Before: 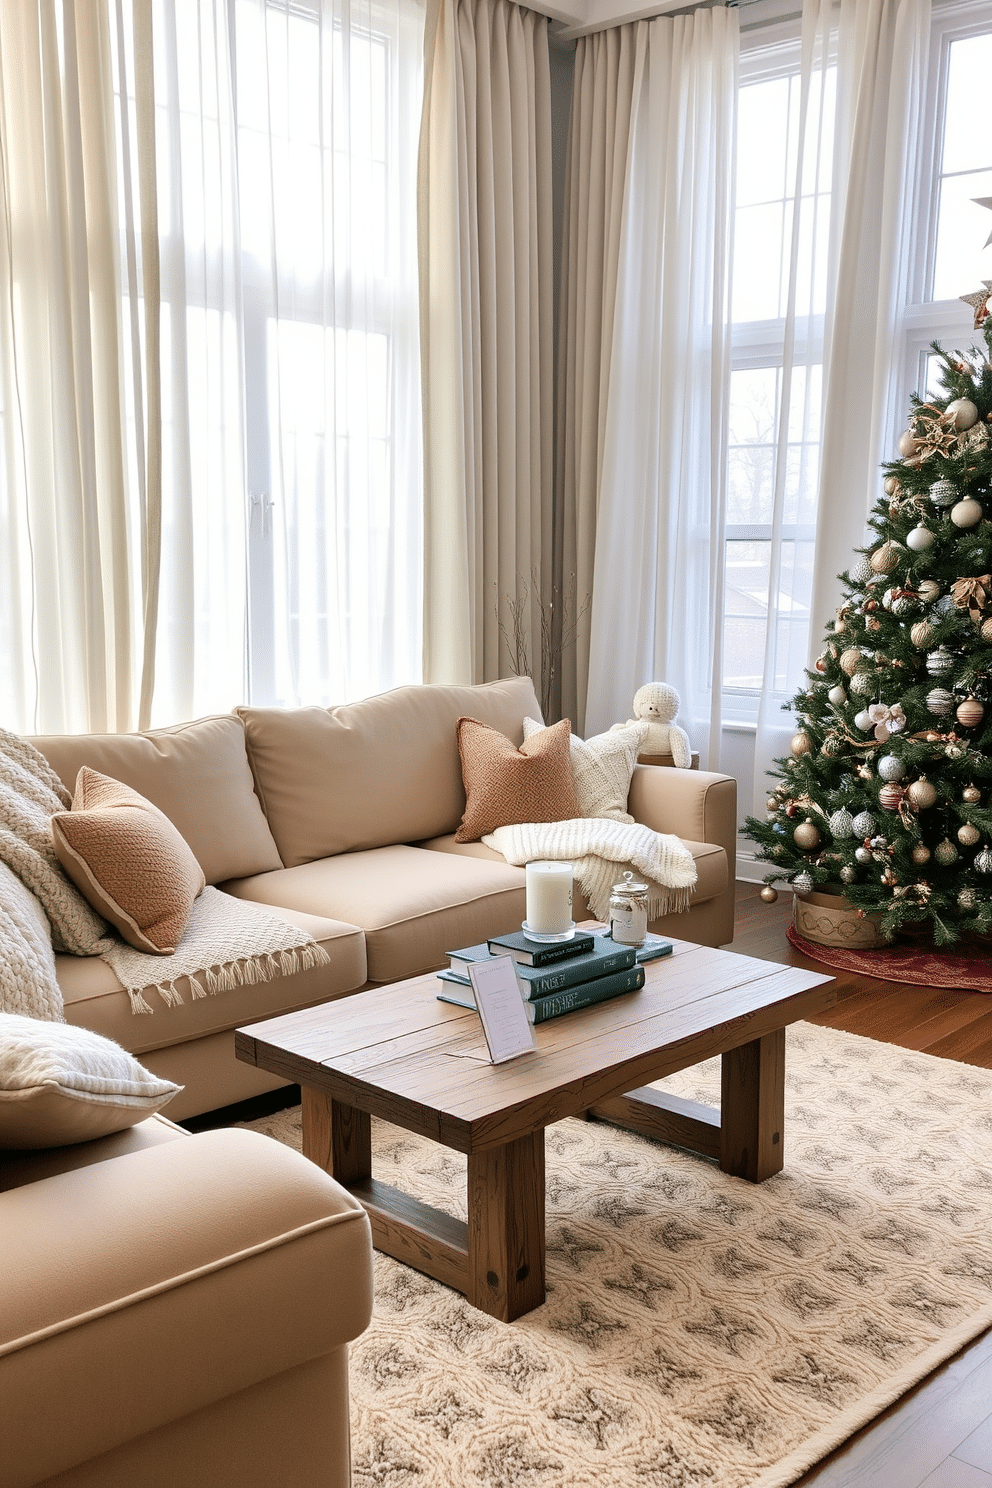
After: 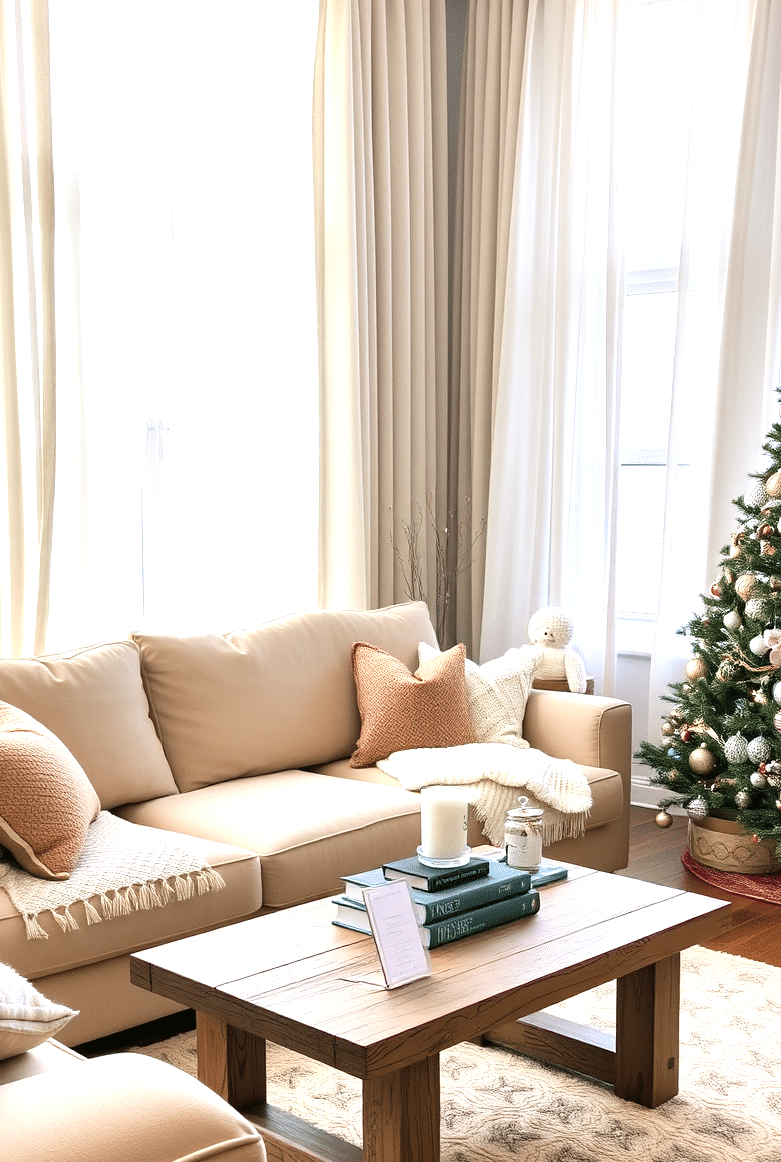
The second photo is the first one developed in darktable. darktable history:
exposure: black level correction 0, exposure 0.7 EV, compensate exposure bias true, compensate highlight preservation false
crop and rotate: left 10.77%, top 5.1%, right 10.41%, bottom 16.76%
